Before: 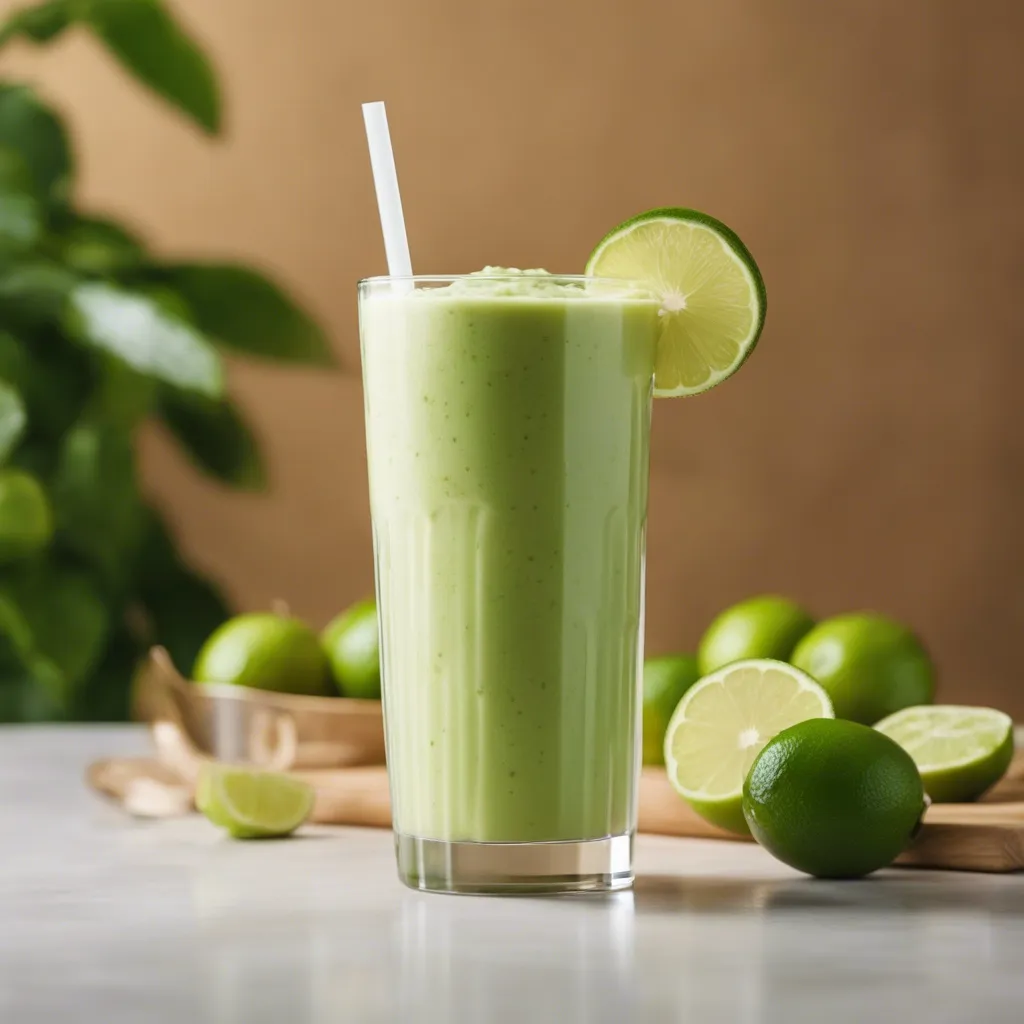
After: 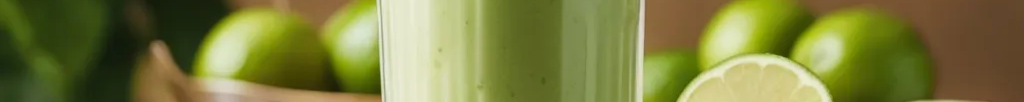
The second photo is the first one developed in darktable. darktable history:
crop and rotate: top 59.084%, bottom 30.916%
